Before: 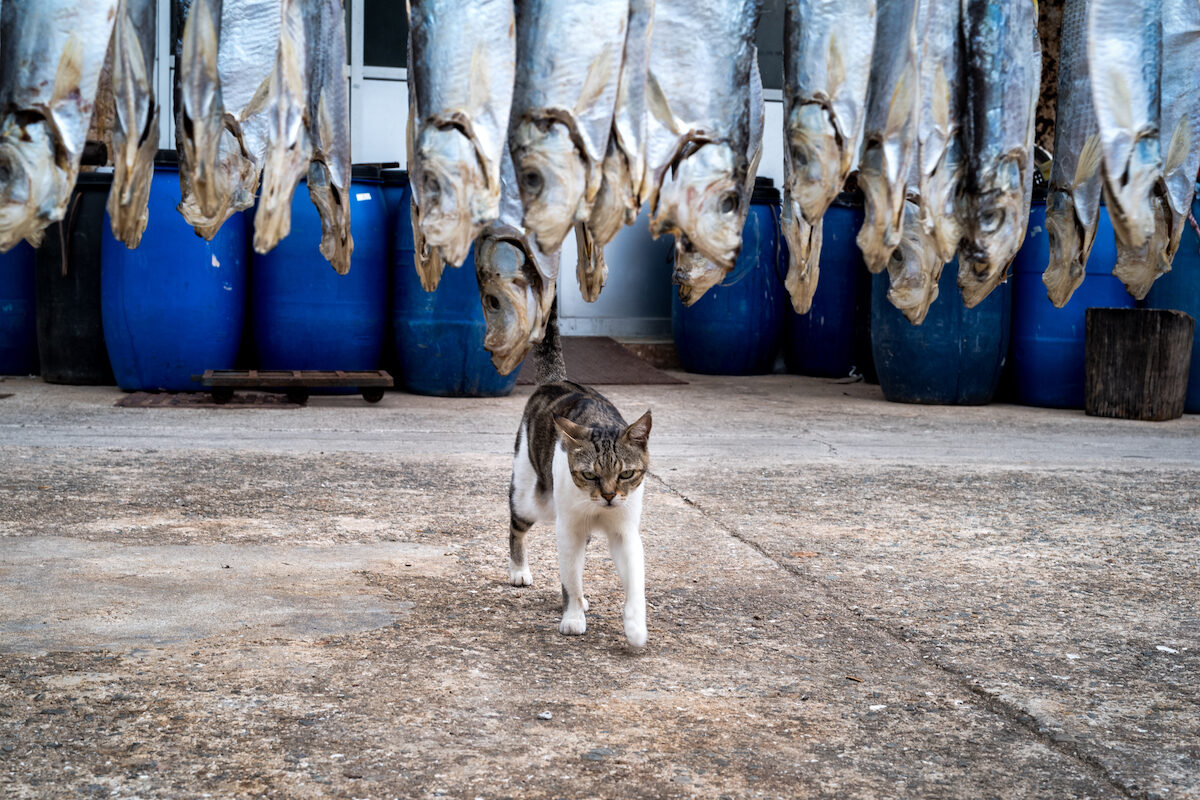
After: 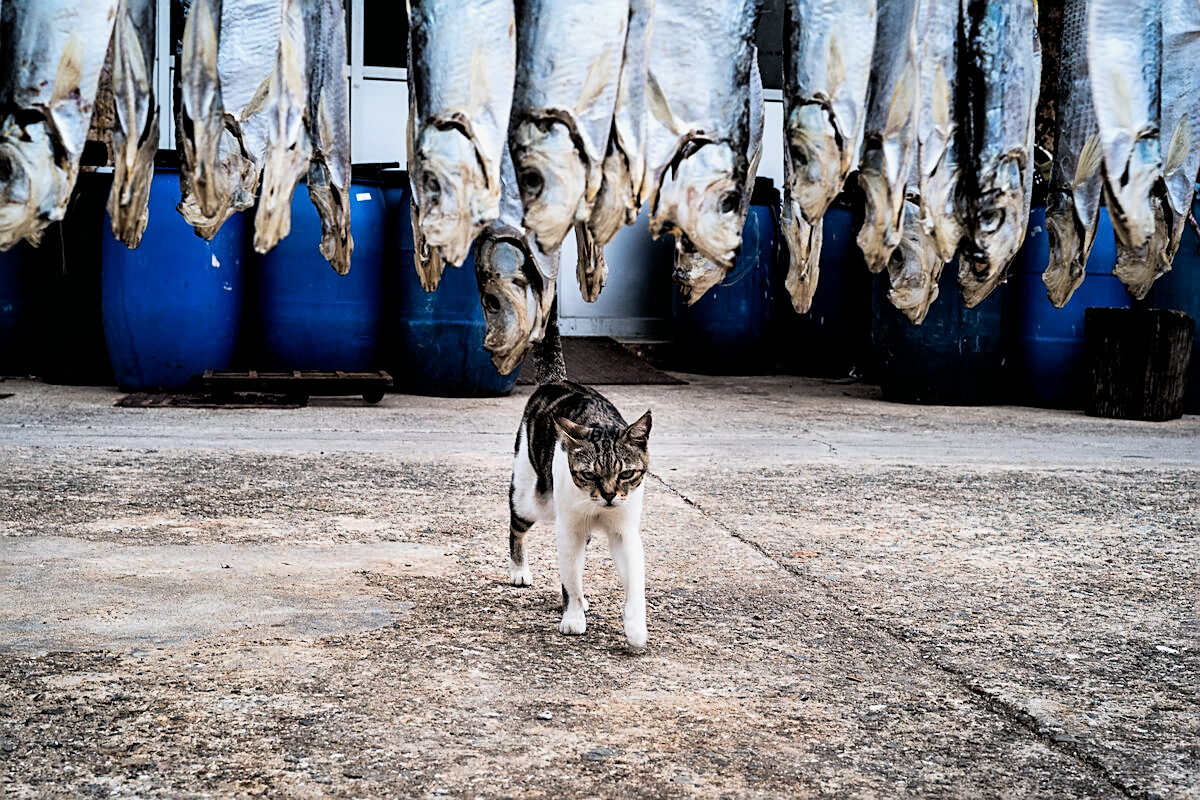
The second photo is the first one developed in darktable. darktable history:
sharpen: amount 0.588
filmic rgb: black relative exposure -4.02 EV, white relative exposure 2.99 EV, hardness 3.01, contrast 1.514
